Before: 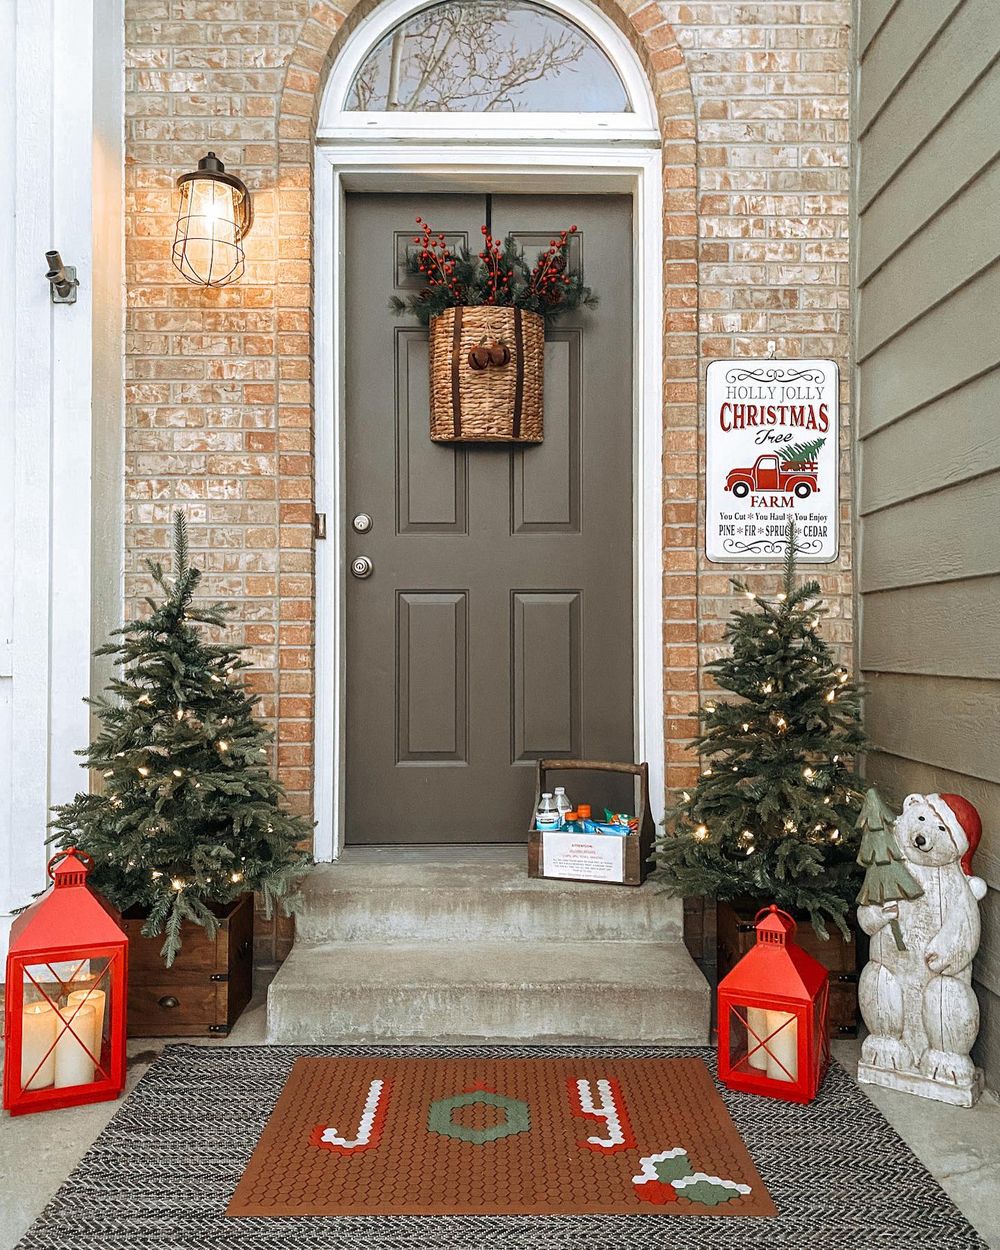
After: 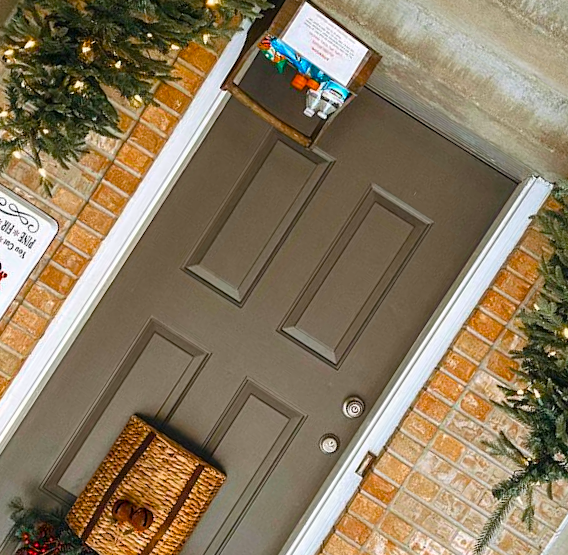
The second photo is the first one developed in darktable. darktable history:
crop and rotate: angle 147.09°, left 9.212%, top 15.567%, right 4.385%, bottom 16.921%
color balance rgb: power › hue 316.46°, perceptual saturation grading › global saturation 37.038%, perceptual saturation grading › shadows 34.803%, global vibrance 28.441%
tone equalizer: edges refinement/feathering 500, mask exposure compensation -1.57 EV, preserve details no
